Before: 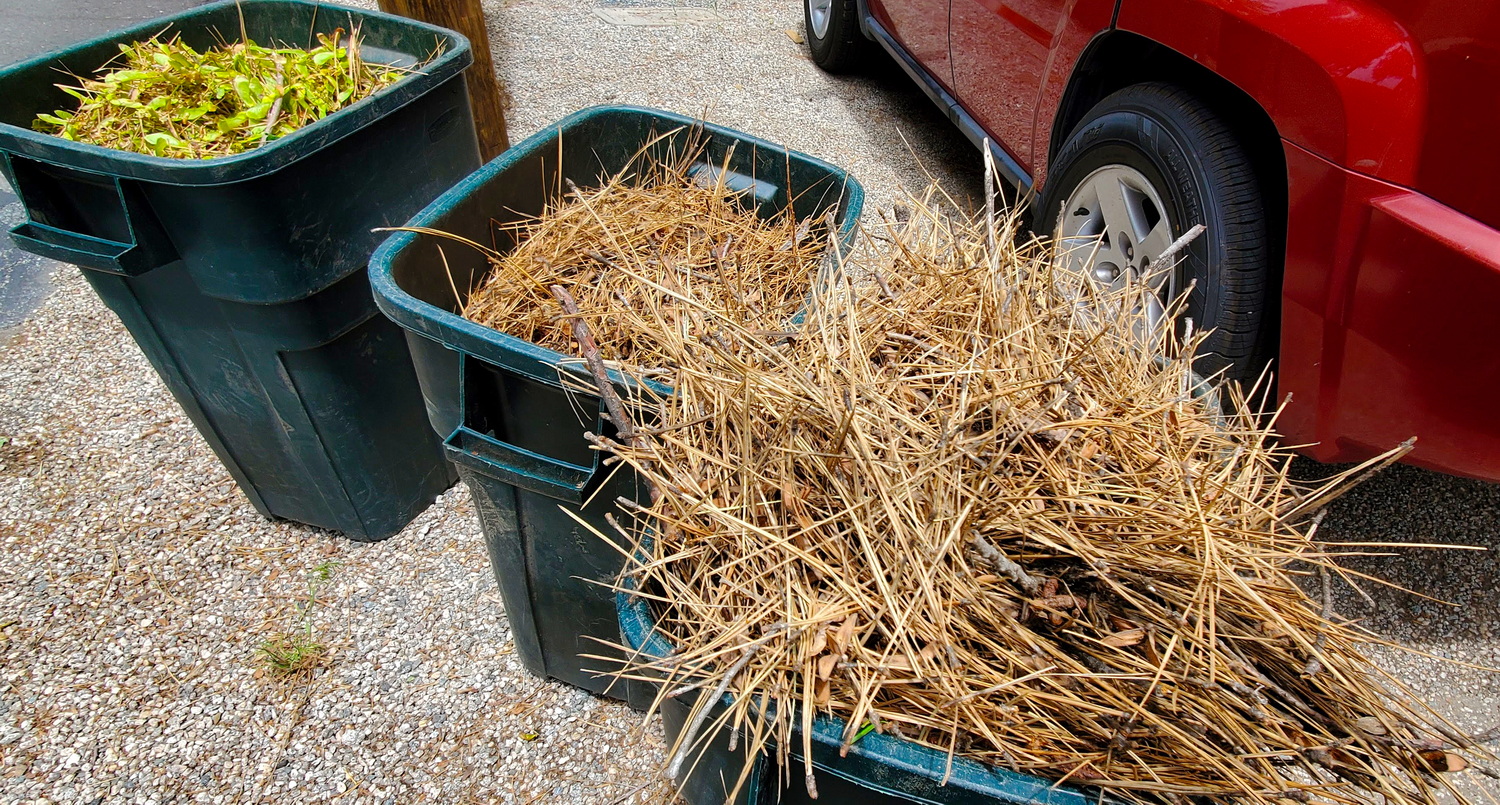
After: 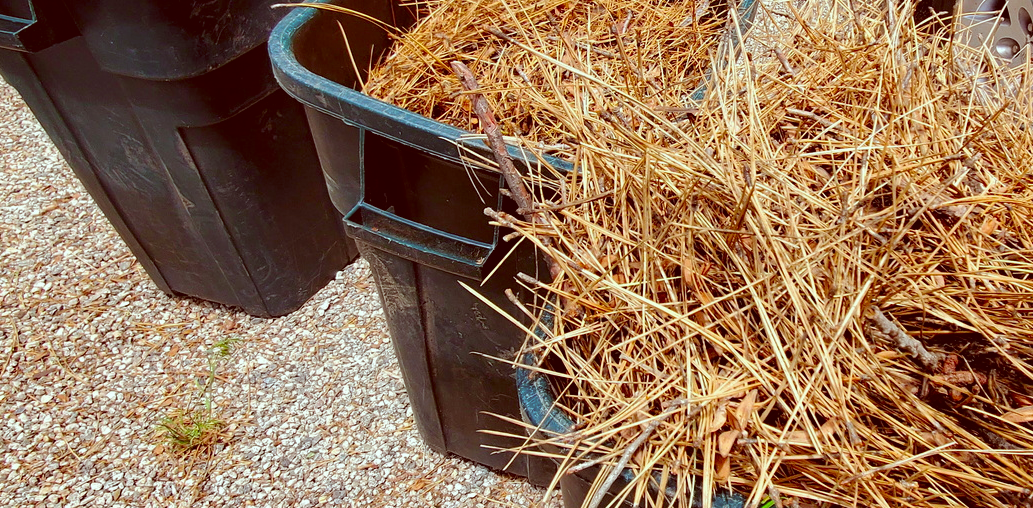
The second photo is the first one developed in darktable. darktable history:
color zones: curves: ch1 [(0, 0.525) (0.143, 0.556) (0.286, 0.52) (0.429, 0.5) (0.571, 0.5) (0.714, 0.5) (0.857, 0.503) (1, 0.525)]
color correction: highlights a* -7.18, highlights b* -0.156, shadows a* 20.28, shadows b* 11.72
crop: left 6.711%, top 27.877%, right 24.377%, bottom 8.894%
